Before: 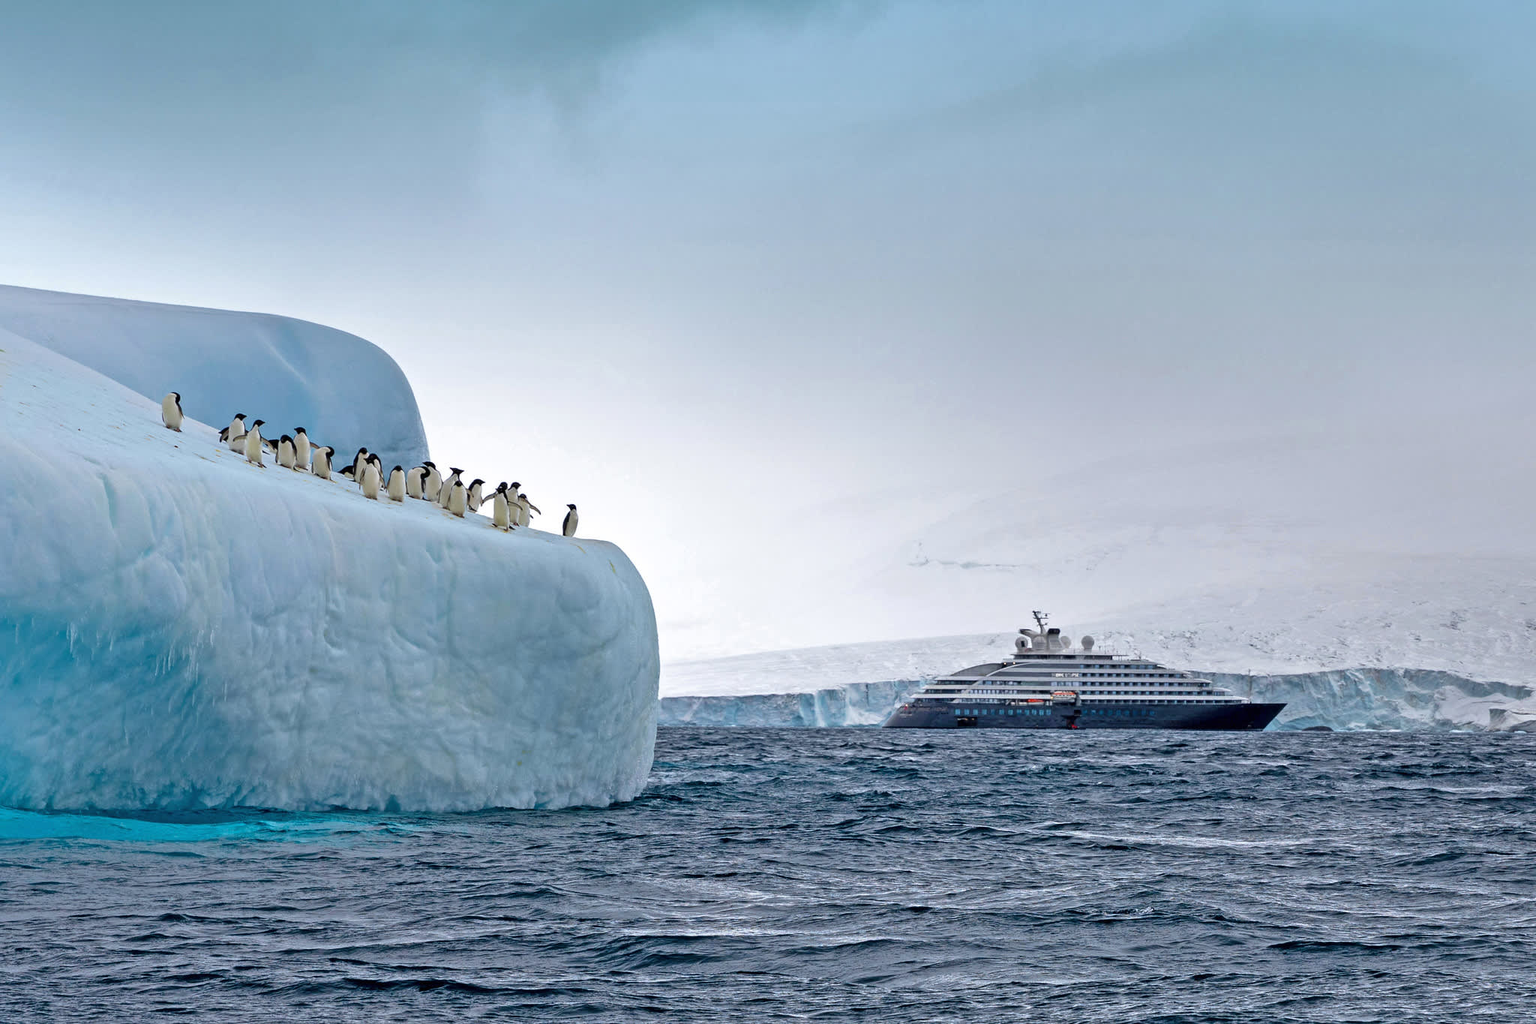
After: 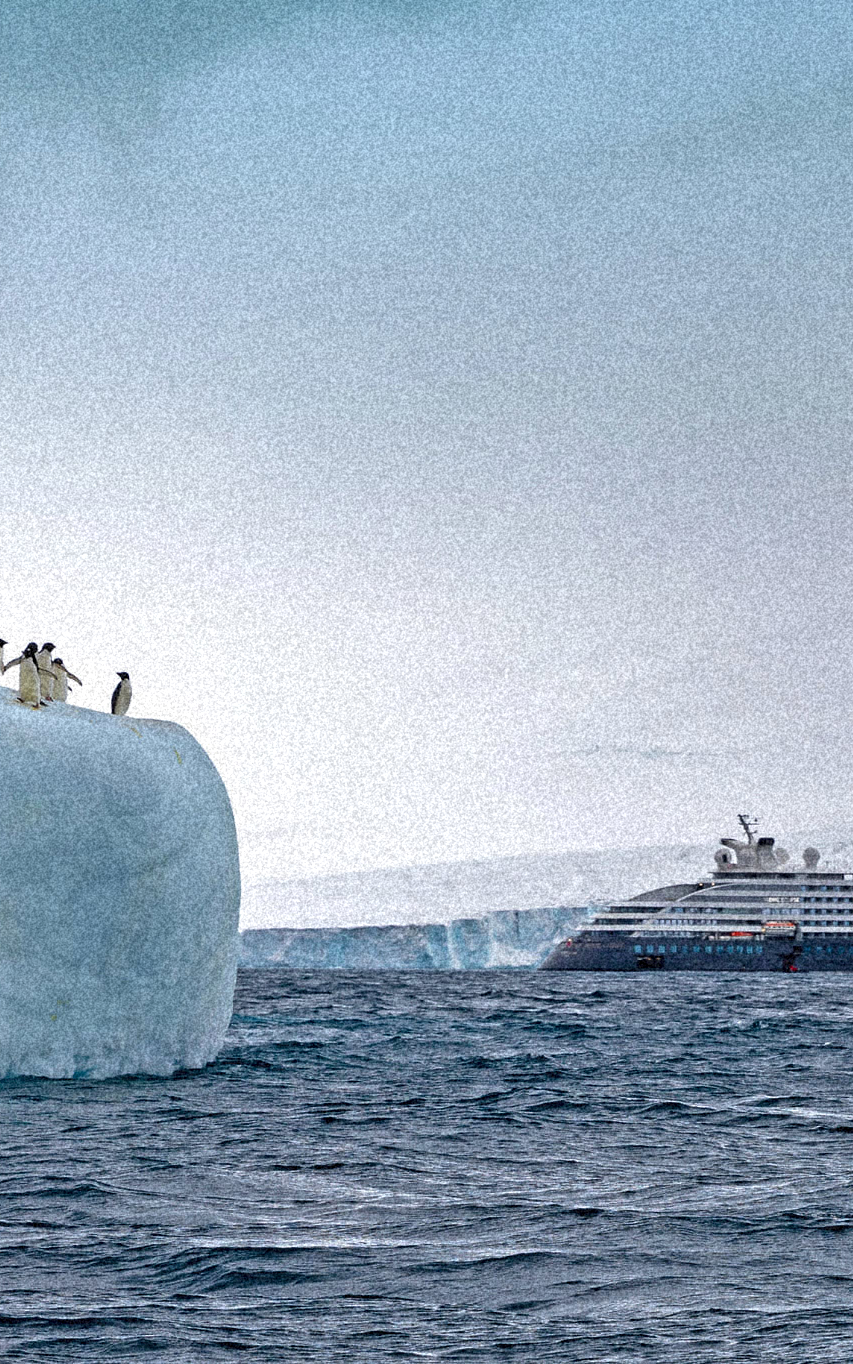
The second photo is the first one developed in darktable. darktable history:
grain: coarseness 46.9 ISO, strength 50.21%, mid-tones bias 0%
crop: left 31.229%, right 27.105%
